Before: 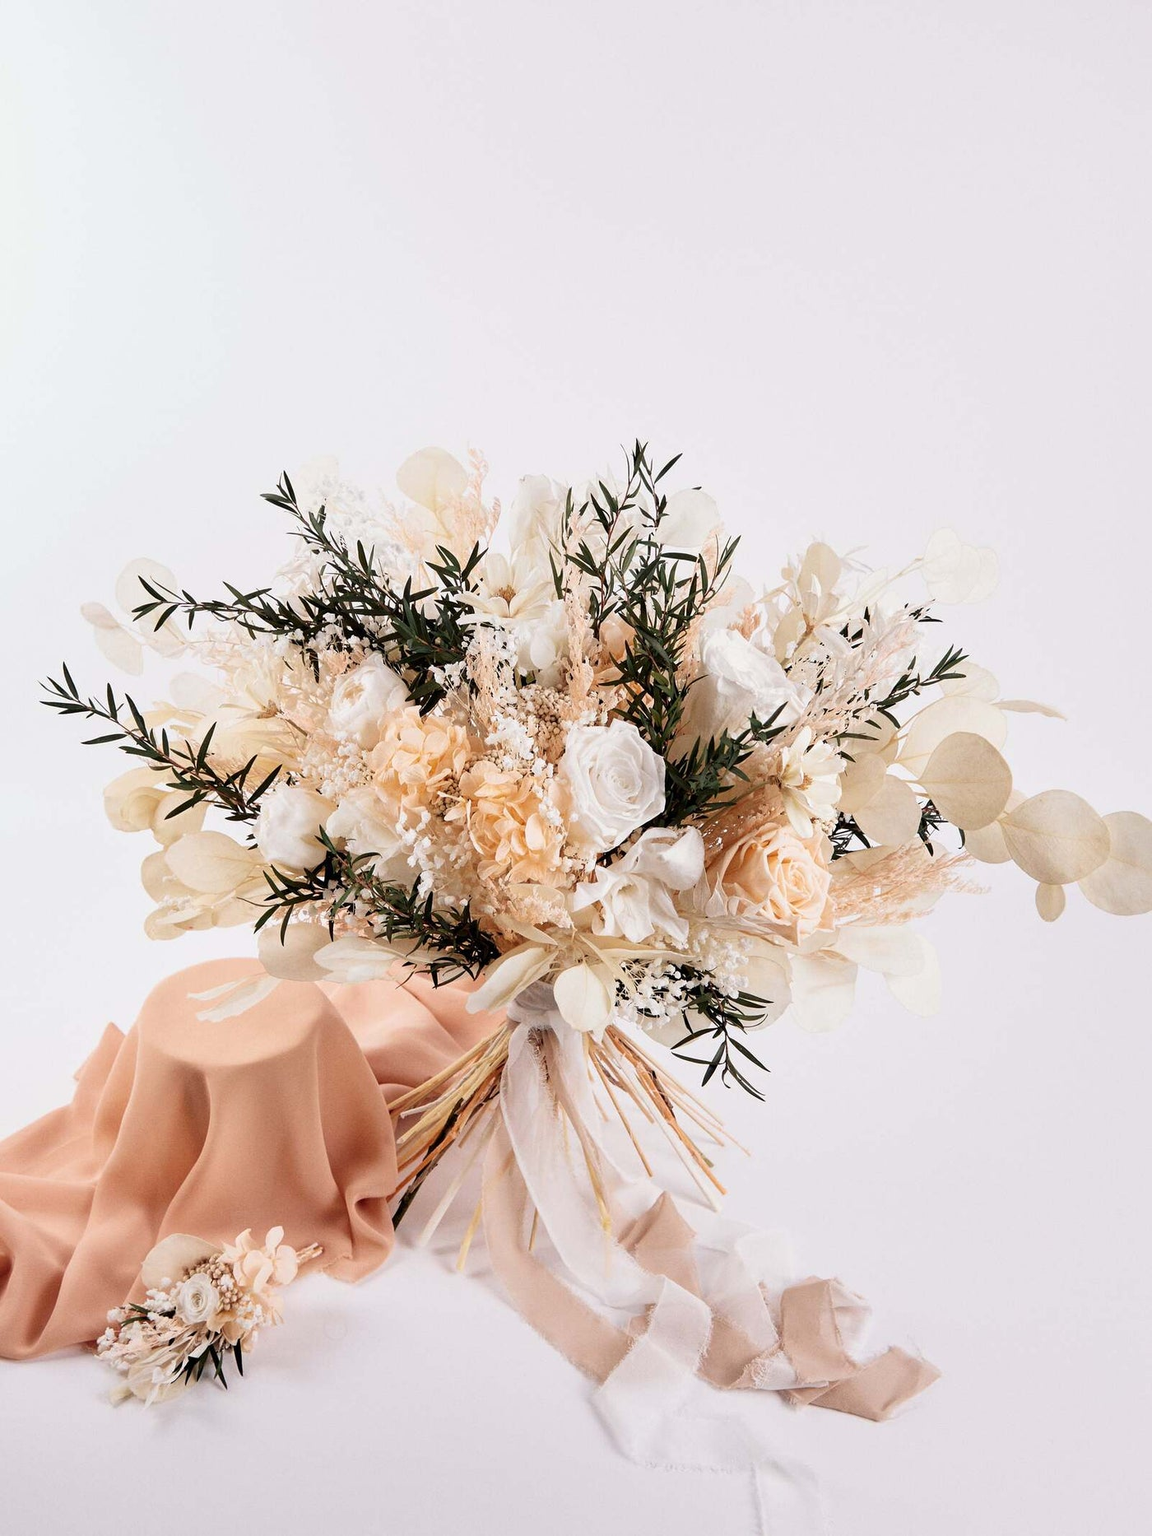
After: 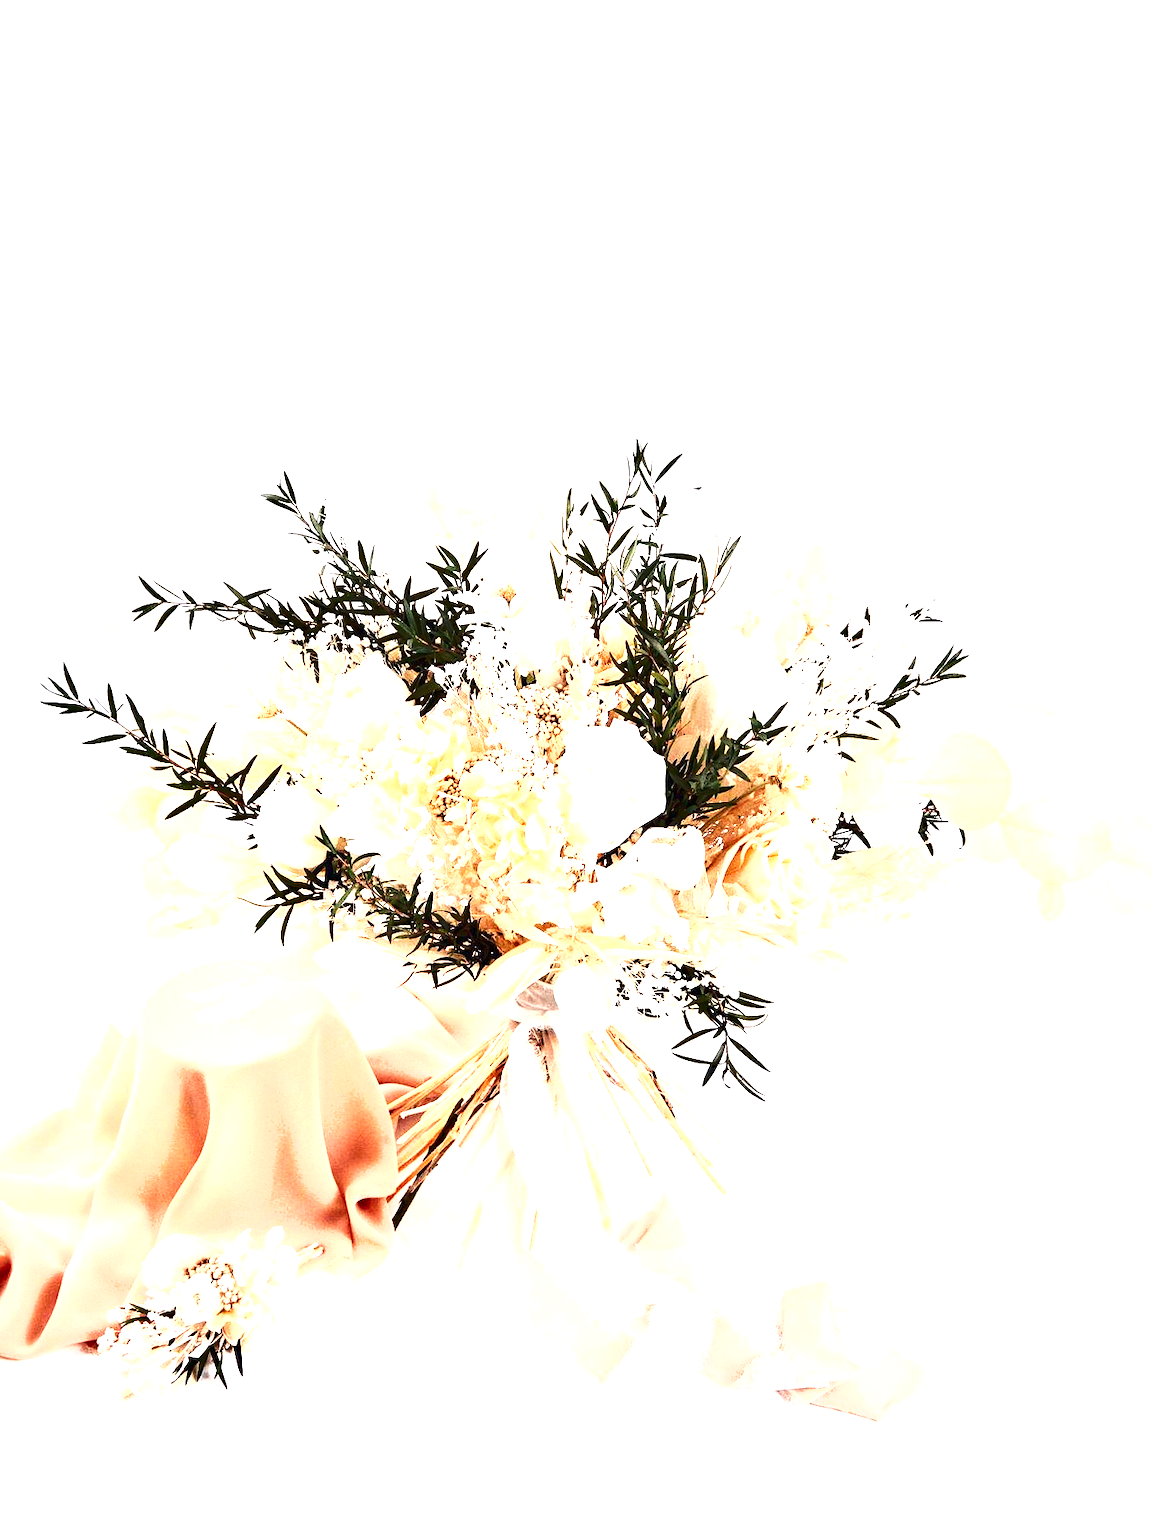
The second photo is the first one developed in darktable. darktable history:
exposure: exposure 2.04 EV, compensate highlight preservation false
shadows and highlights: shadows 32, highlights -32, soften with gaussian
